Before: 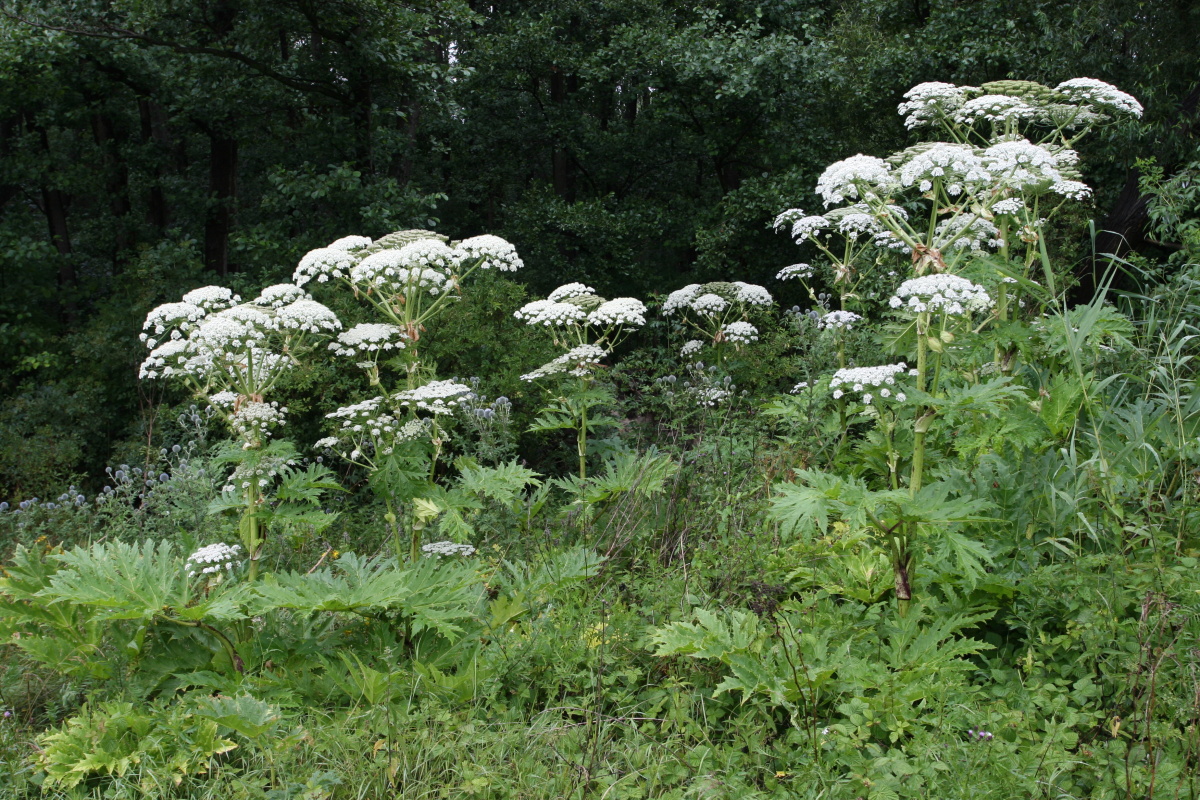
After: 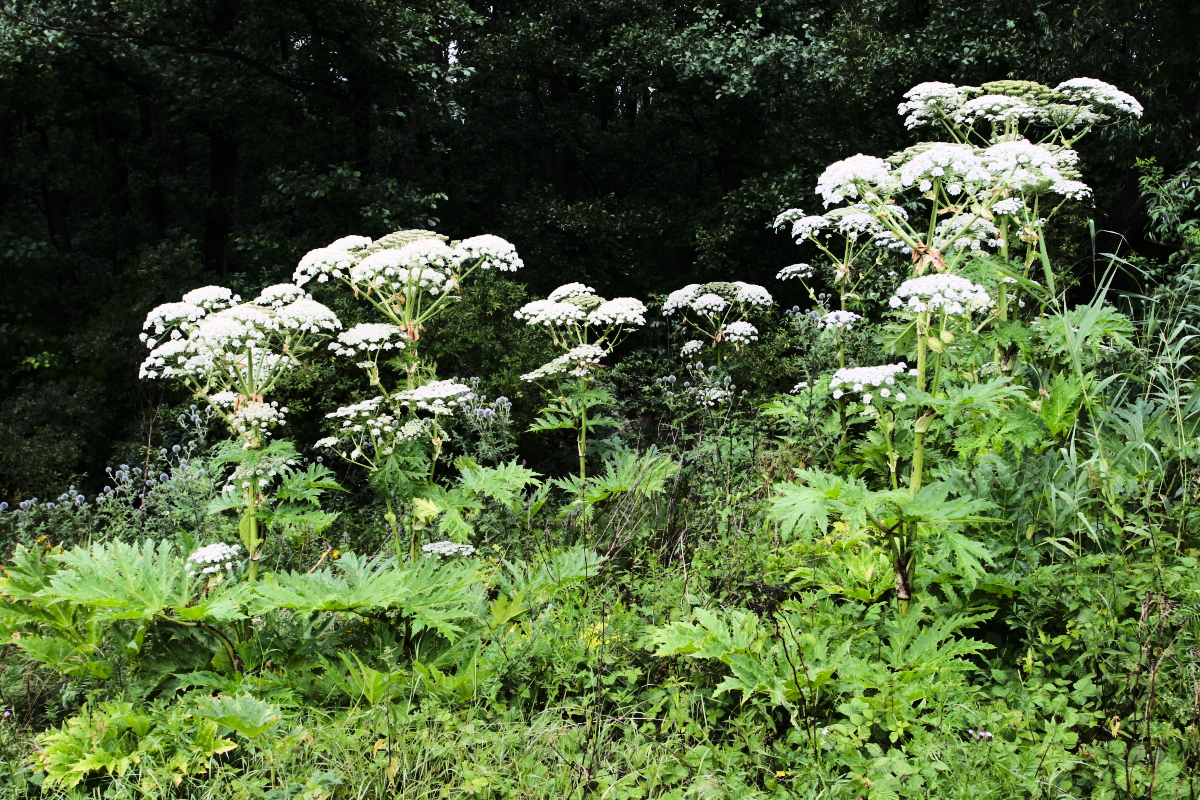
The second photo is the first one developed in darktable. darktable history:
color correction: highlights a* 0.816, highlights b* 2.78, saturation 1.1
tone curve: curves: ch0 [(0, 0) (0.179, 0.073) (0.265, 0.147) (0.463, 0.553) (0.51, 0.635) (0.716, 0.863) (1, 0.997)], color space Lab, linked channels, preserve colors none
white balance: red 1.009, blue 1.027
